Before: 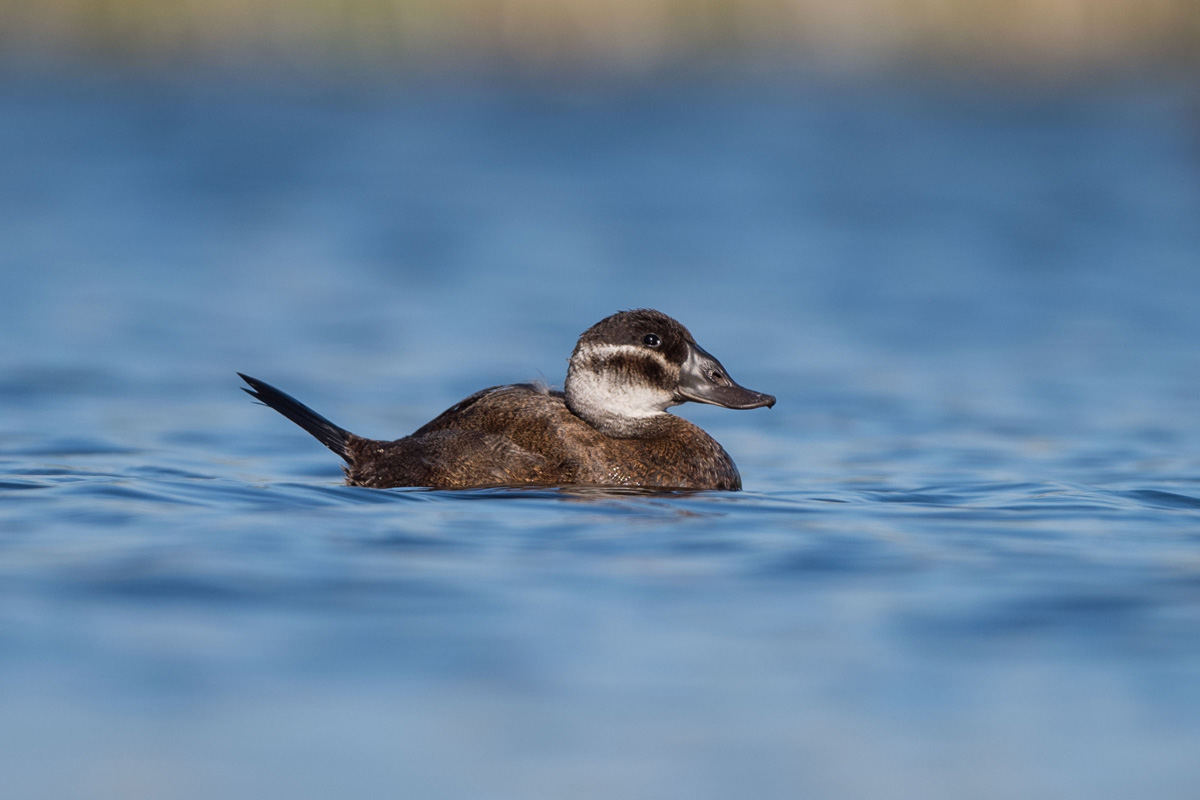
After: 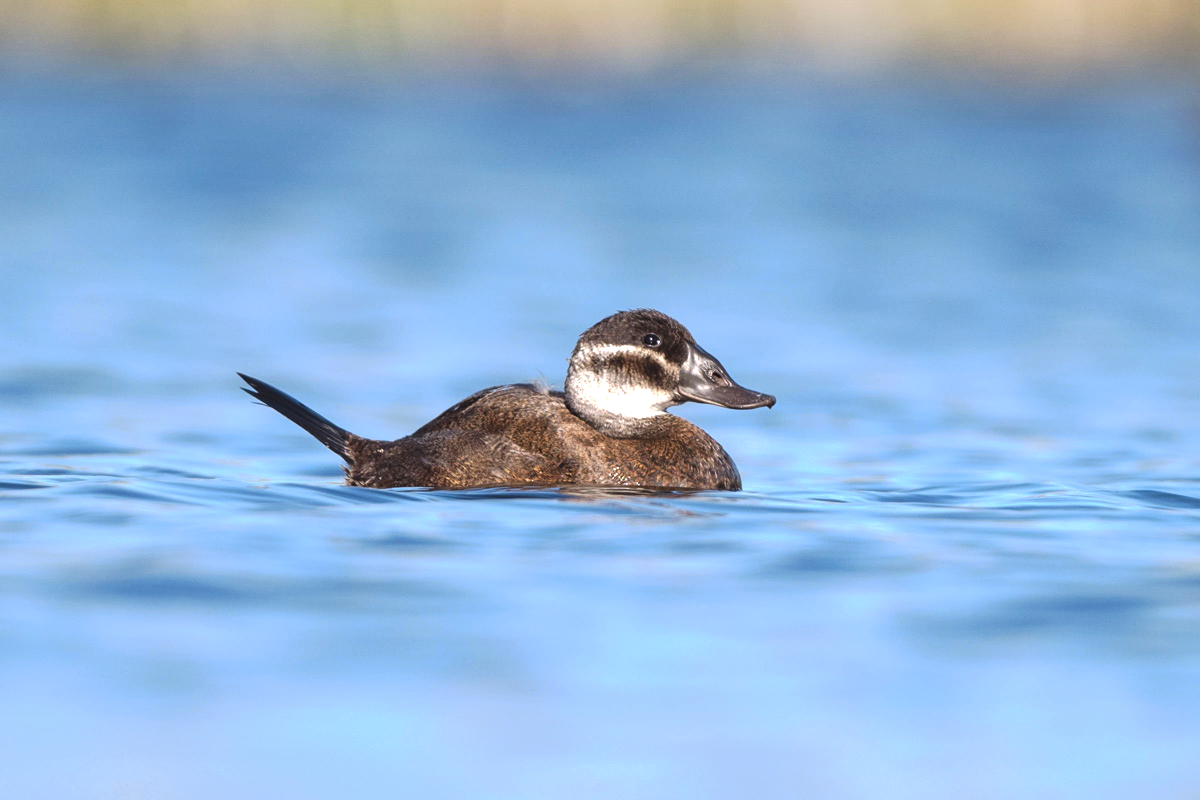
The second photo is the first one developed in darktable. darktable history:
exposure: black level correction 0, exposure 1.1 EV, compensate highlight preservation false
tone curve: curves: ch0 [(0, 0) (0.003, 0.032) (0.011, 0.04) (0.025, 0.058) (0.044, 0.084) (0.069, 0.107) (0.1, 0.13) (0.136, 0.158) (0.177, 0.193) (0.224, 0.236) (0.277, 0.283) (0.335, 0.335) (0.399, 0.399) (0.468, 0.467) (0.543, 0.533) (0.623, 0.612) (0.709, 0.698) (0.801, 0.776) (0.898, 0.848) (1, 1)], preserve colors none
